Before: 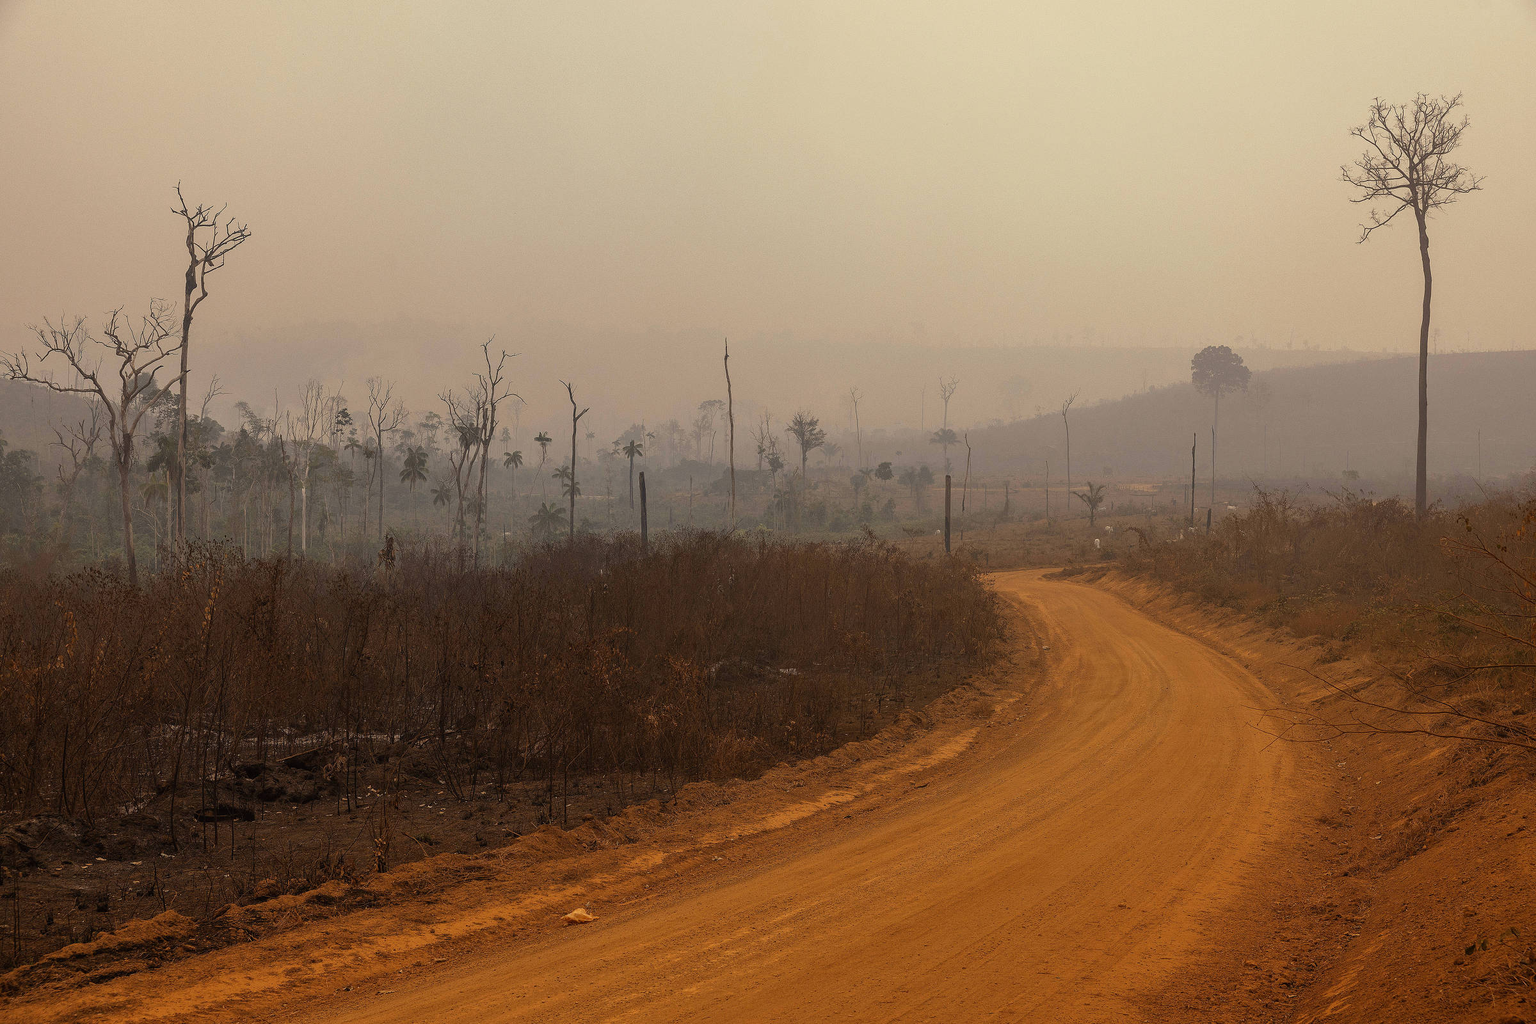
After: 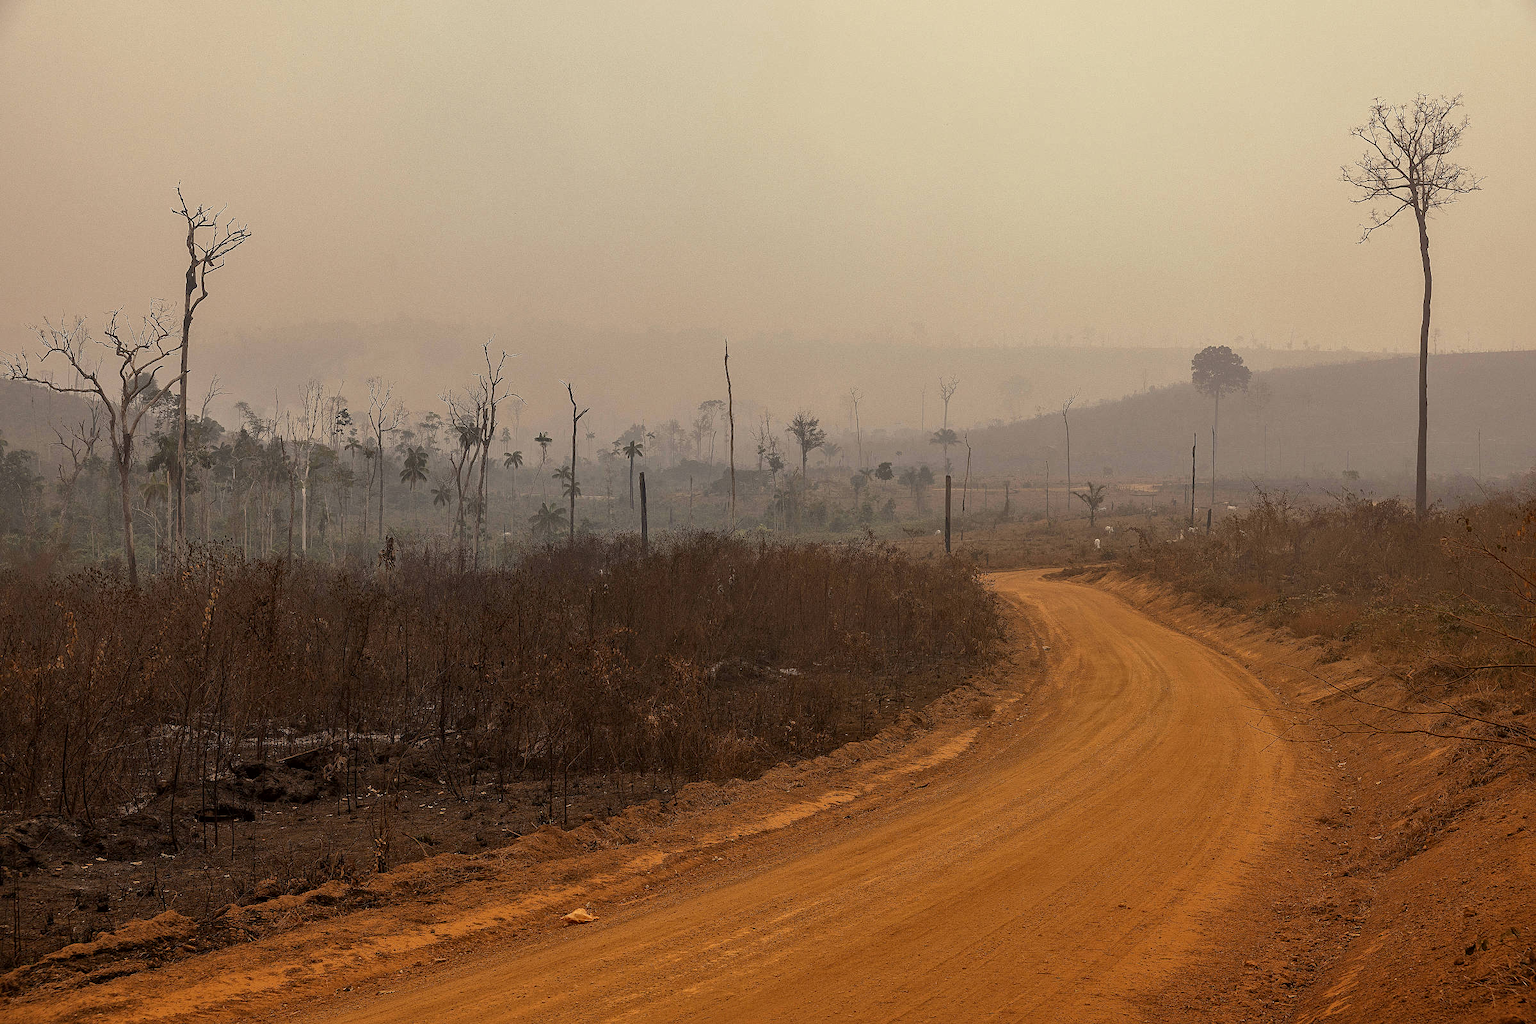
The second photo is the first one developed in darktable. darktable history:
local contrast: mode bilateral grid, contrast 21, coarseness 50, detail 130%, midtone range 0.2
sharpen: amount 0.213
